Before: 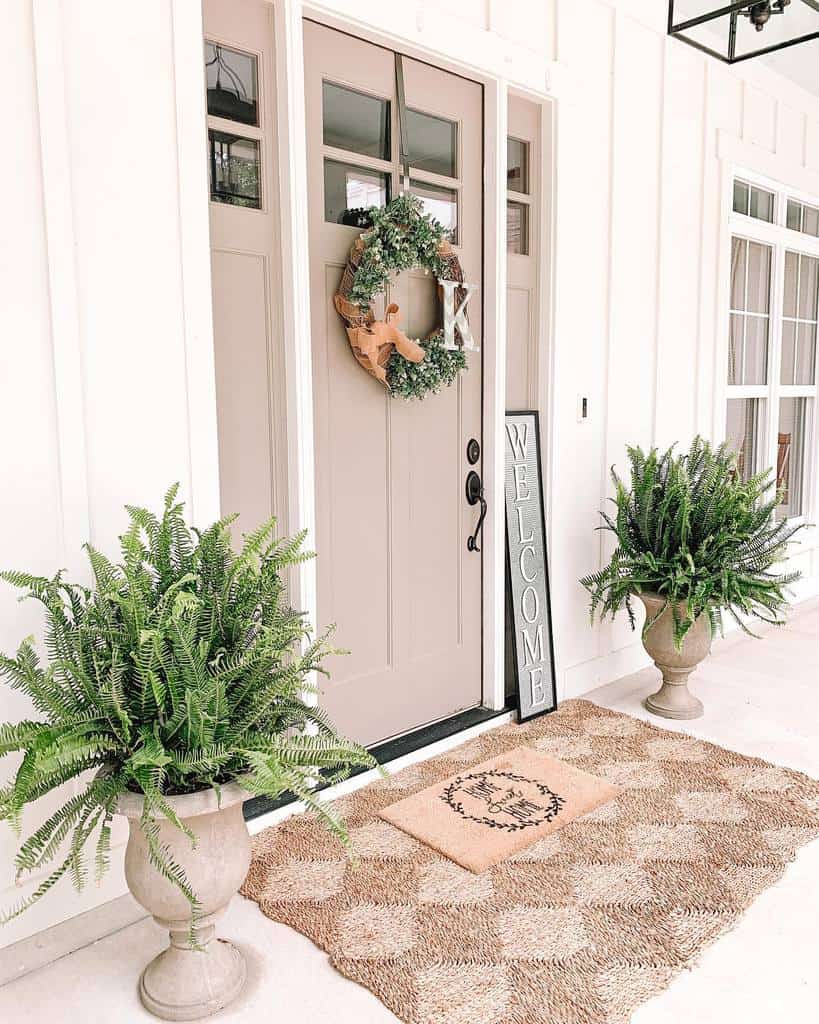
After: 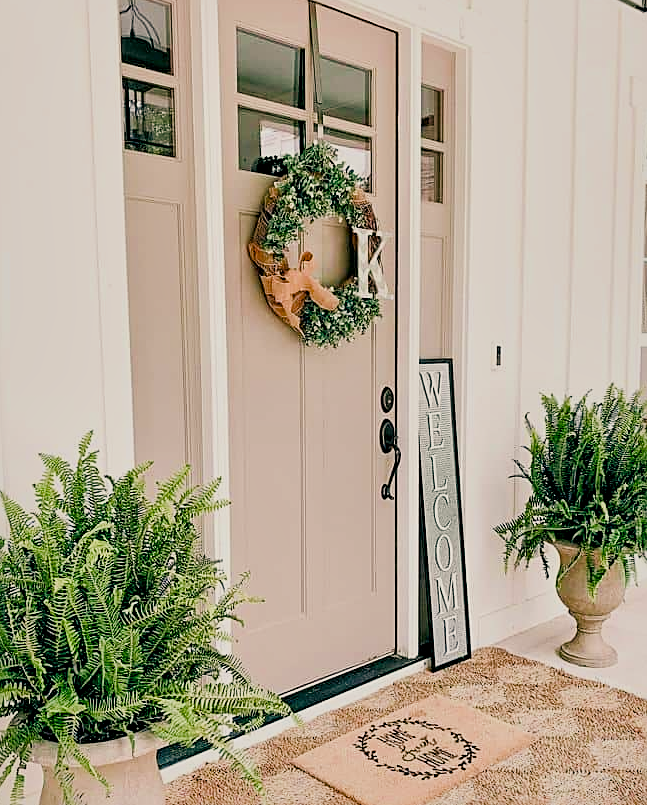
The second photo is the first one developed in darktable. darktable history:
sharpen: on, module defaults
crop and rotate: left 10.556%, top 5.081%, right 10.417%, bottom 16.234%
filmic rgb: black relative exposure -7.21 EV, white relative exposure 5.35 EV, hardness 3.03
velvia: on, module defaults
local contrast: mode bilateral grid, contrast 24, coarseness 60, detail 151%, midtone range 0.2
color balance rgb: shadows lift › chroma 3.265%, shadows lift › hue 241.22°, highlights gain › chroma 2.016%, highlights gain › hue 73.49°, global offset › luminance -0.336%, global offset › chroma 0.106%, global offset › hue 165.57°, perceptual saturation grading › global saturation 24.498%, perceptual saturation grading › highlights -24.484%, perceptual saturation grading › mid-tones 24.196%, perceptual saturation grading › shadows 40.48%
